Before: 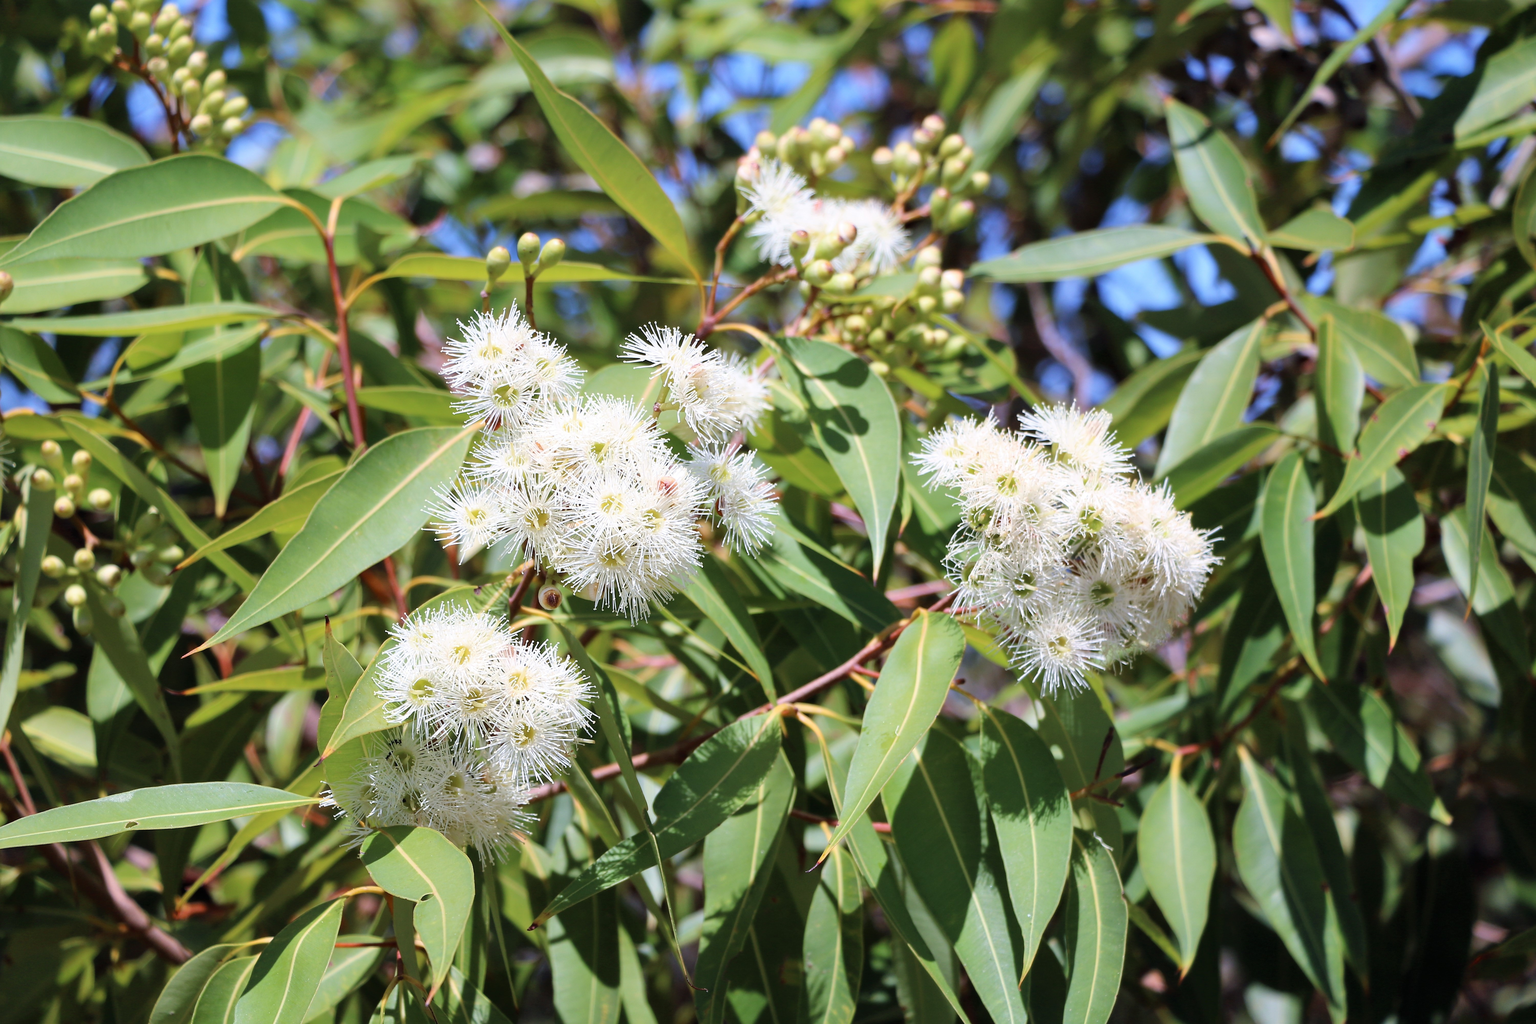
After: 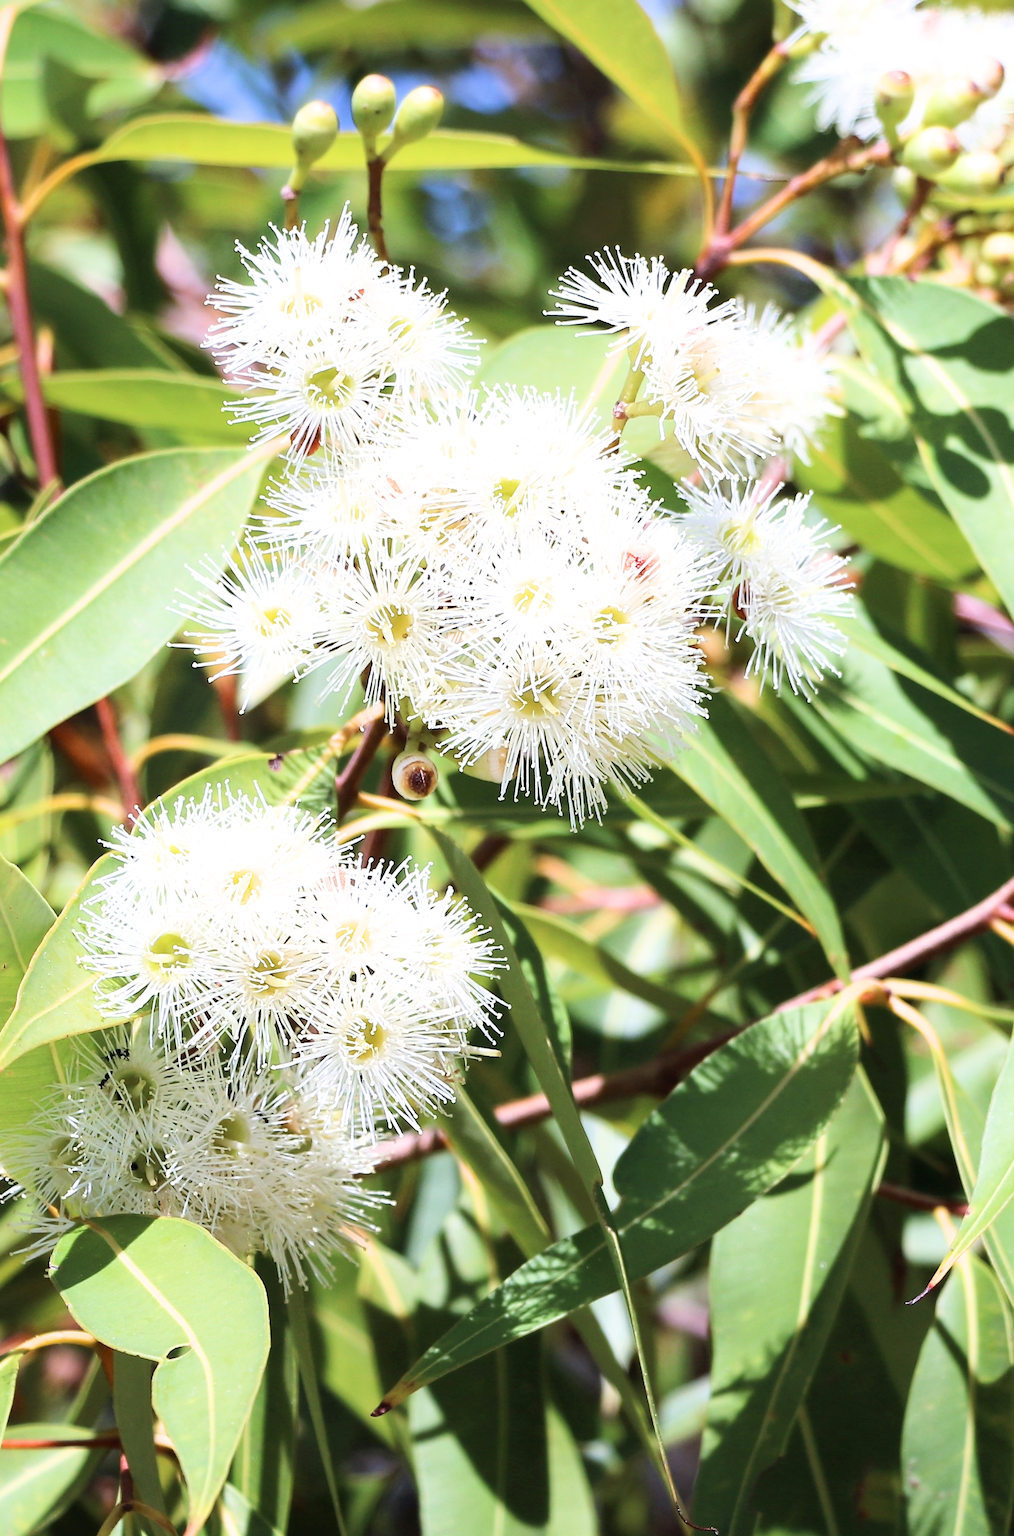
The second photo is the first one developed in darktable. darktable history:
crop and rotate: left 21.775%, top 18.939%, right 43.842%, bottom 2.993%
tone equalizer: -8 EV 0 EV, -7 EV 0.001 EV, -6 EV -0.004 EV, -5 EV -0.006 EV, -4 EV -0.088 EV, -3 EV -0.209 EV, -2 EV -0.258 EV, -1 EV 0.091 EV, +0 EV 0.324 EV
filmic rgb: black relative exposure -11.31 EV, white relative exposure 3.22 EV, hardness 6.68
exposure: exposure 0.603 EV, compensate highlight preservation false
